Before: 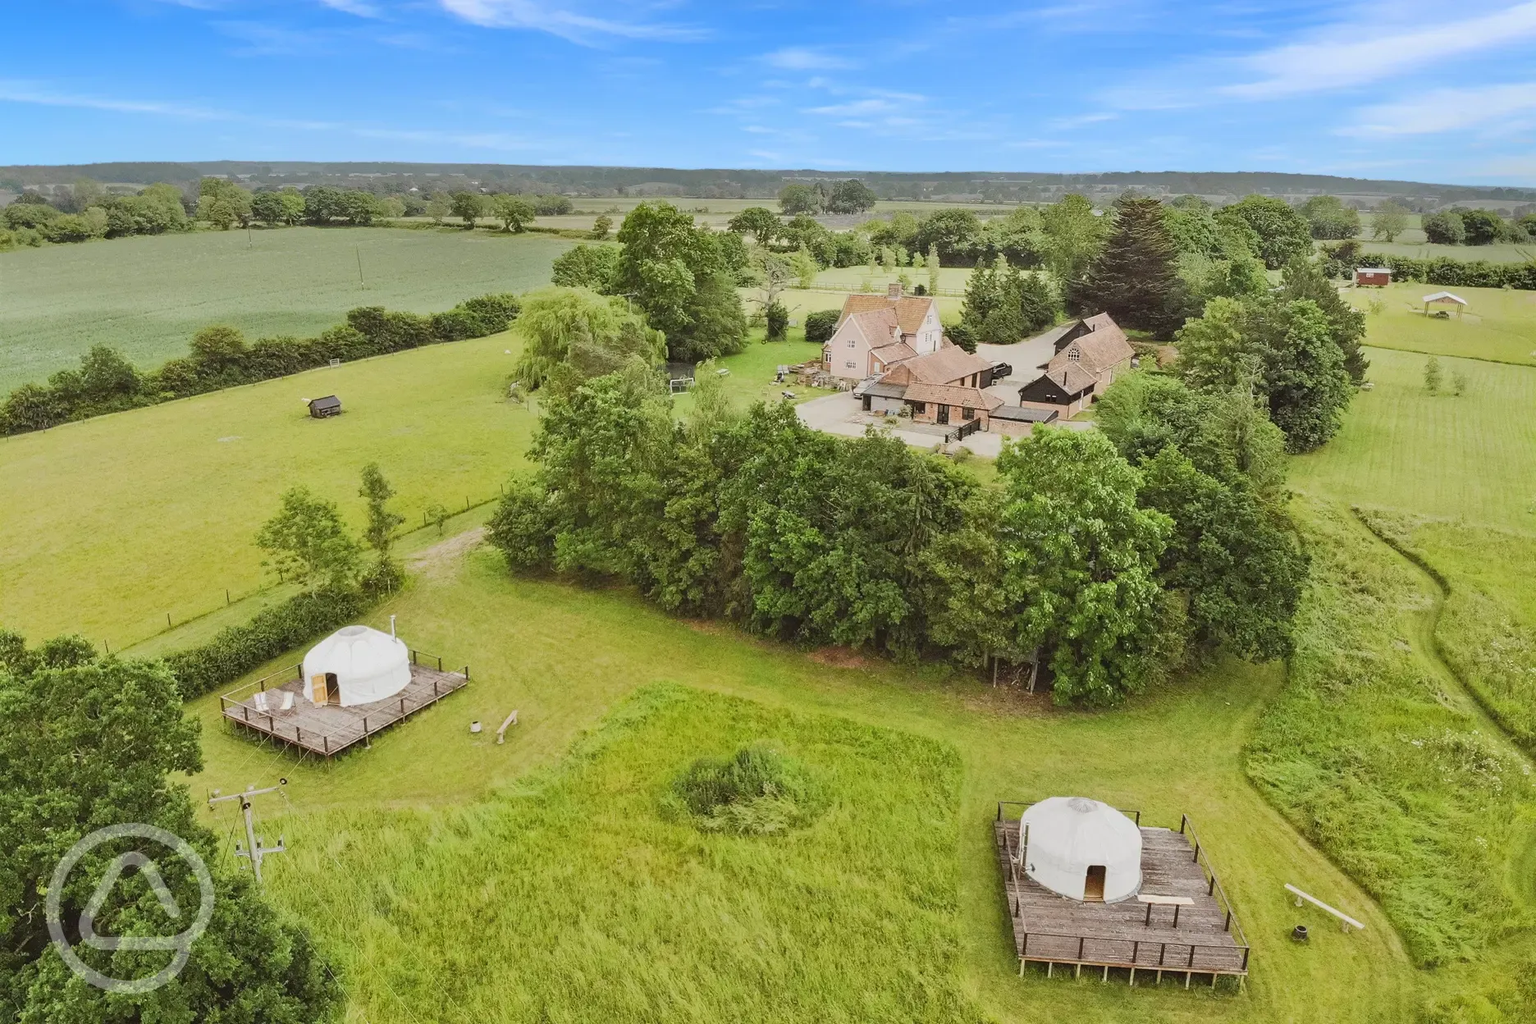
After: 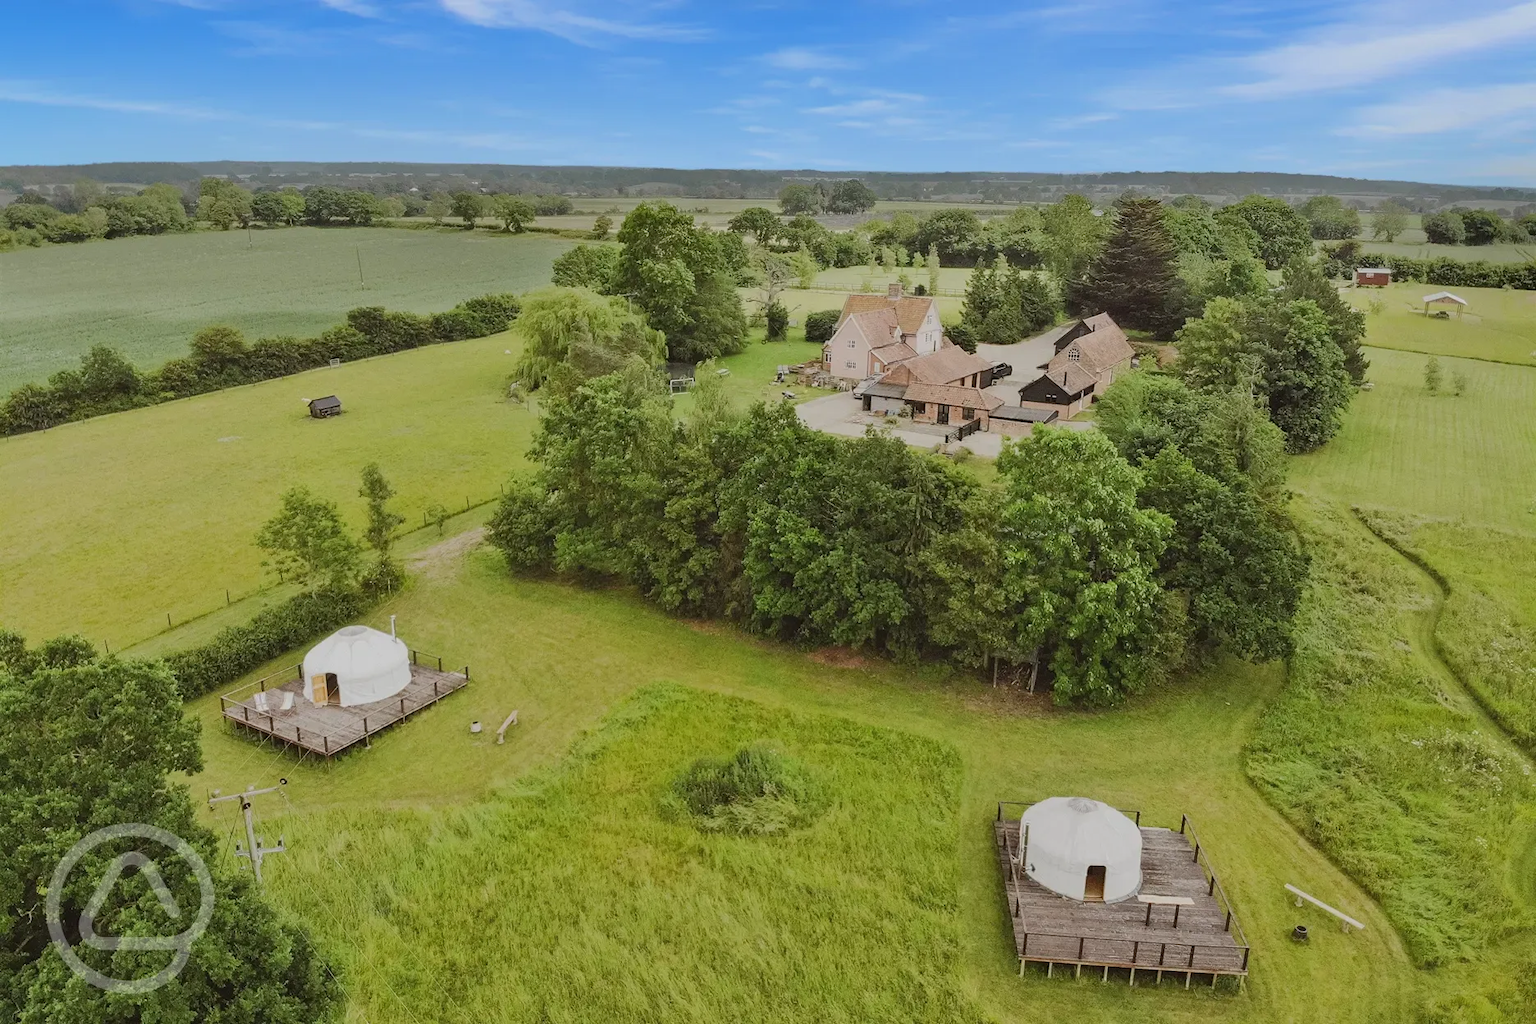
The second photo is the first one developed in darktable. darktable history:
exposure: exposure -0.36 EV, compensate highlight preservation false
tone equalizer: on, module defaults
